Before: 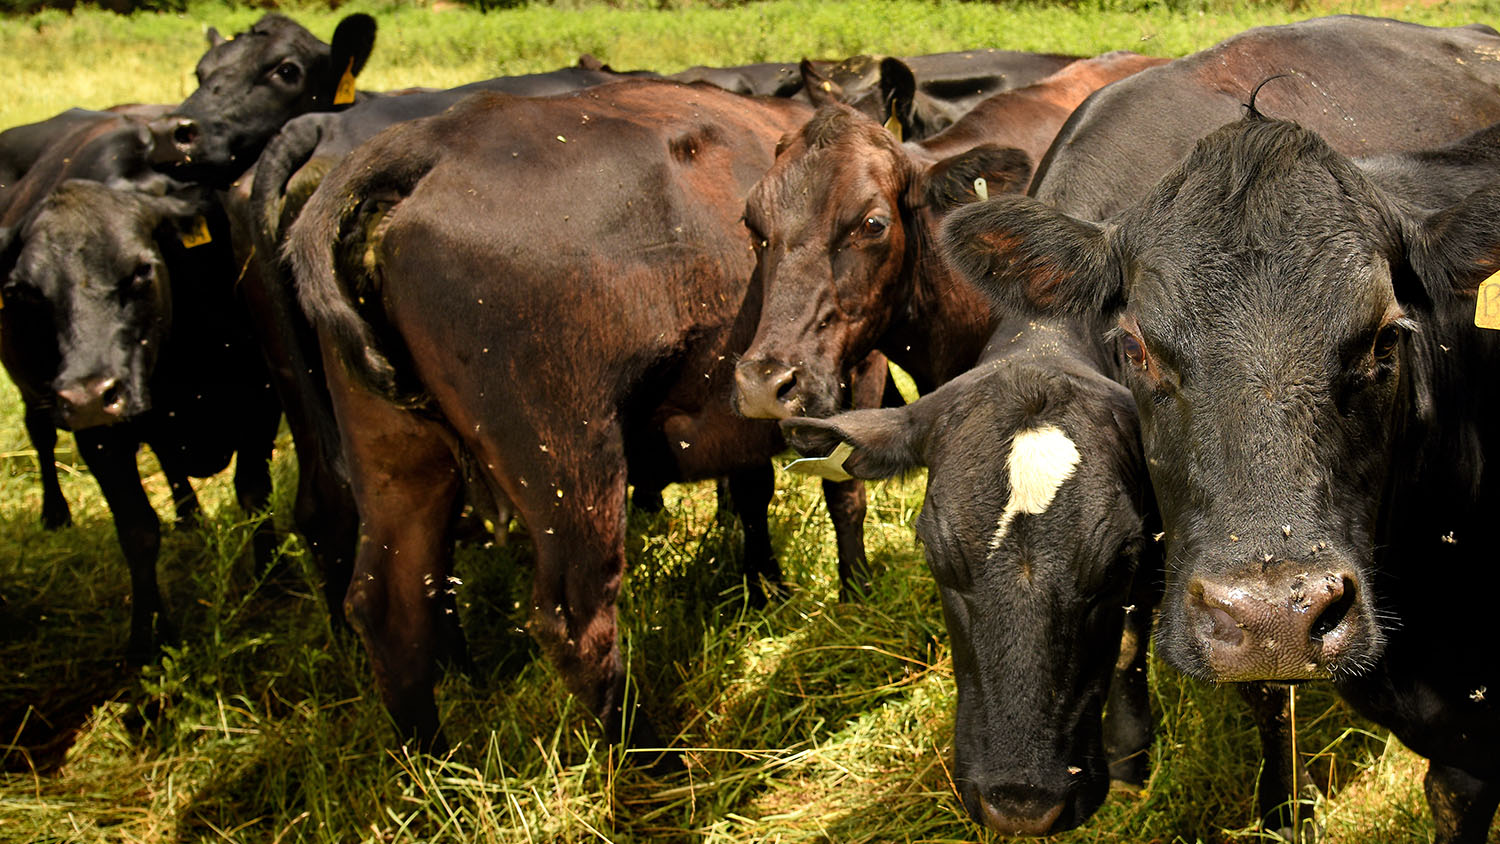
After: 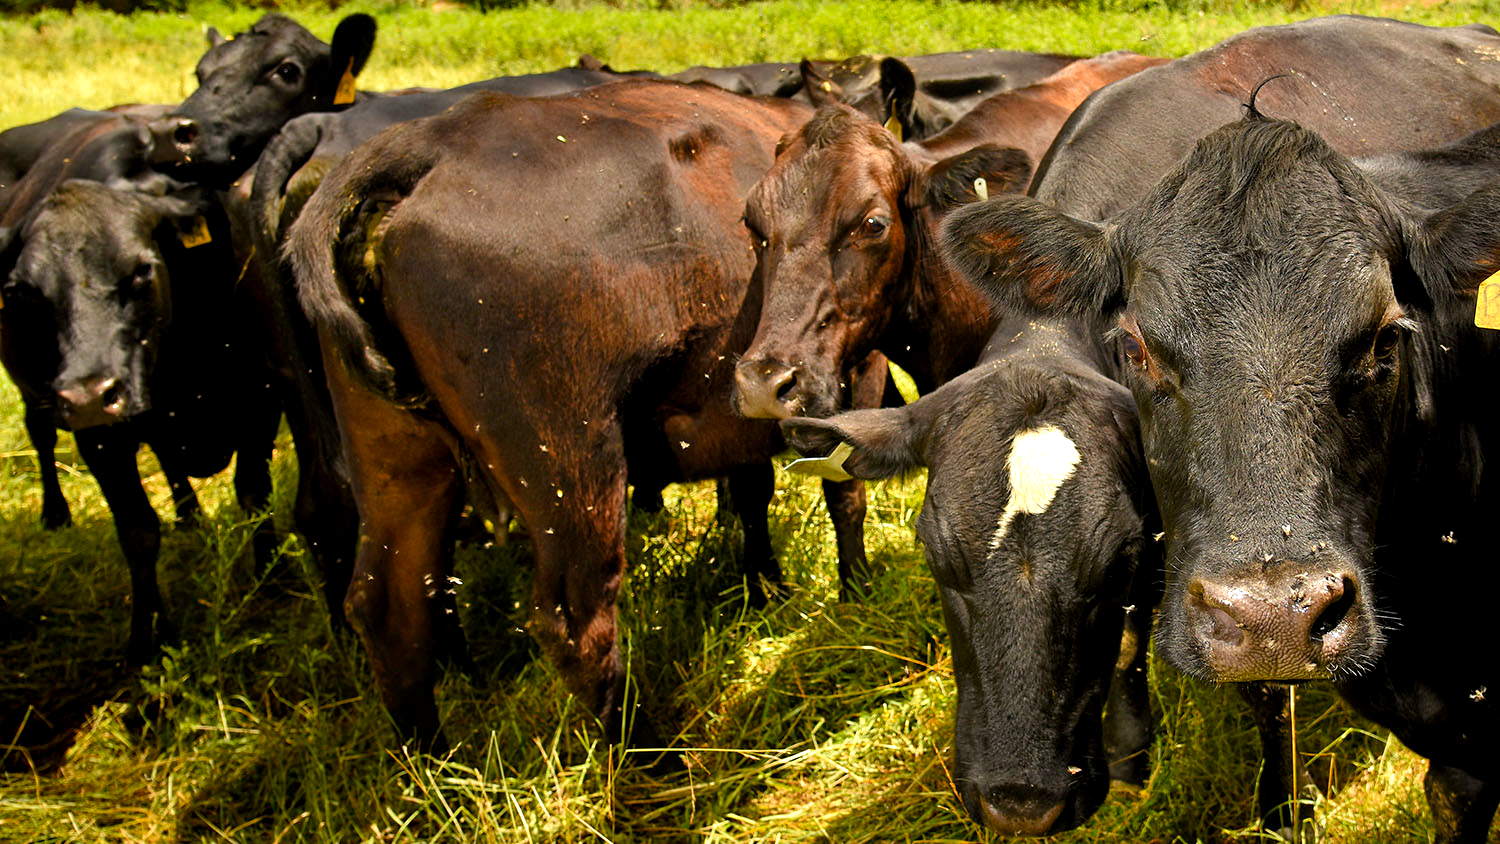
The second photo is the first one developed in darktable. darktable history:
exposure: black level correction 0.001, exposure 0.3 EV, compensate highlight preservation false
color balance rgb: perceptual saturation grading › global saturation 8.89%, saturation formula JzAzBz (2021)
